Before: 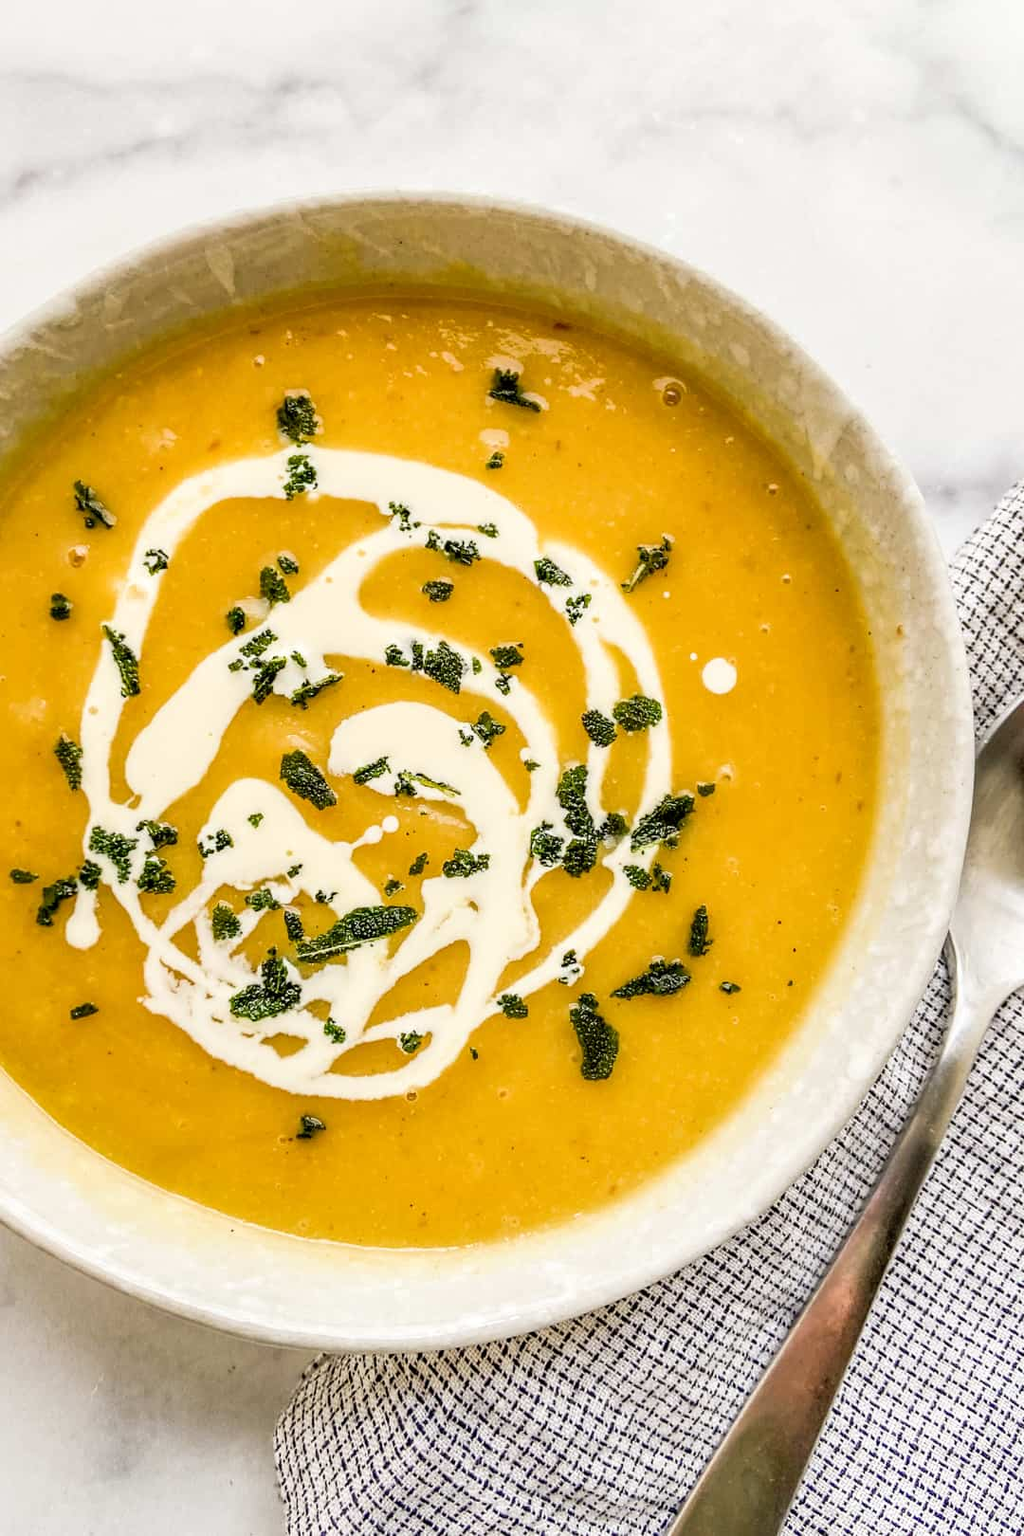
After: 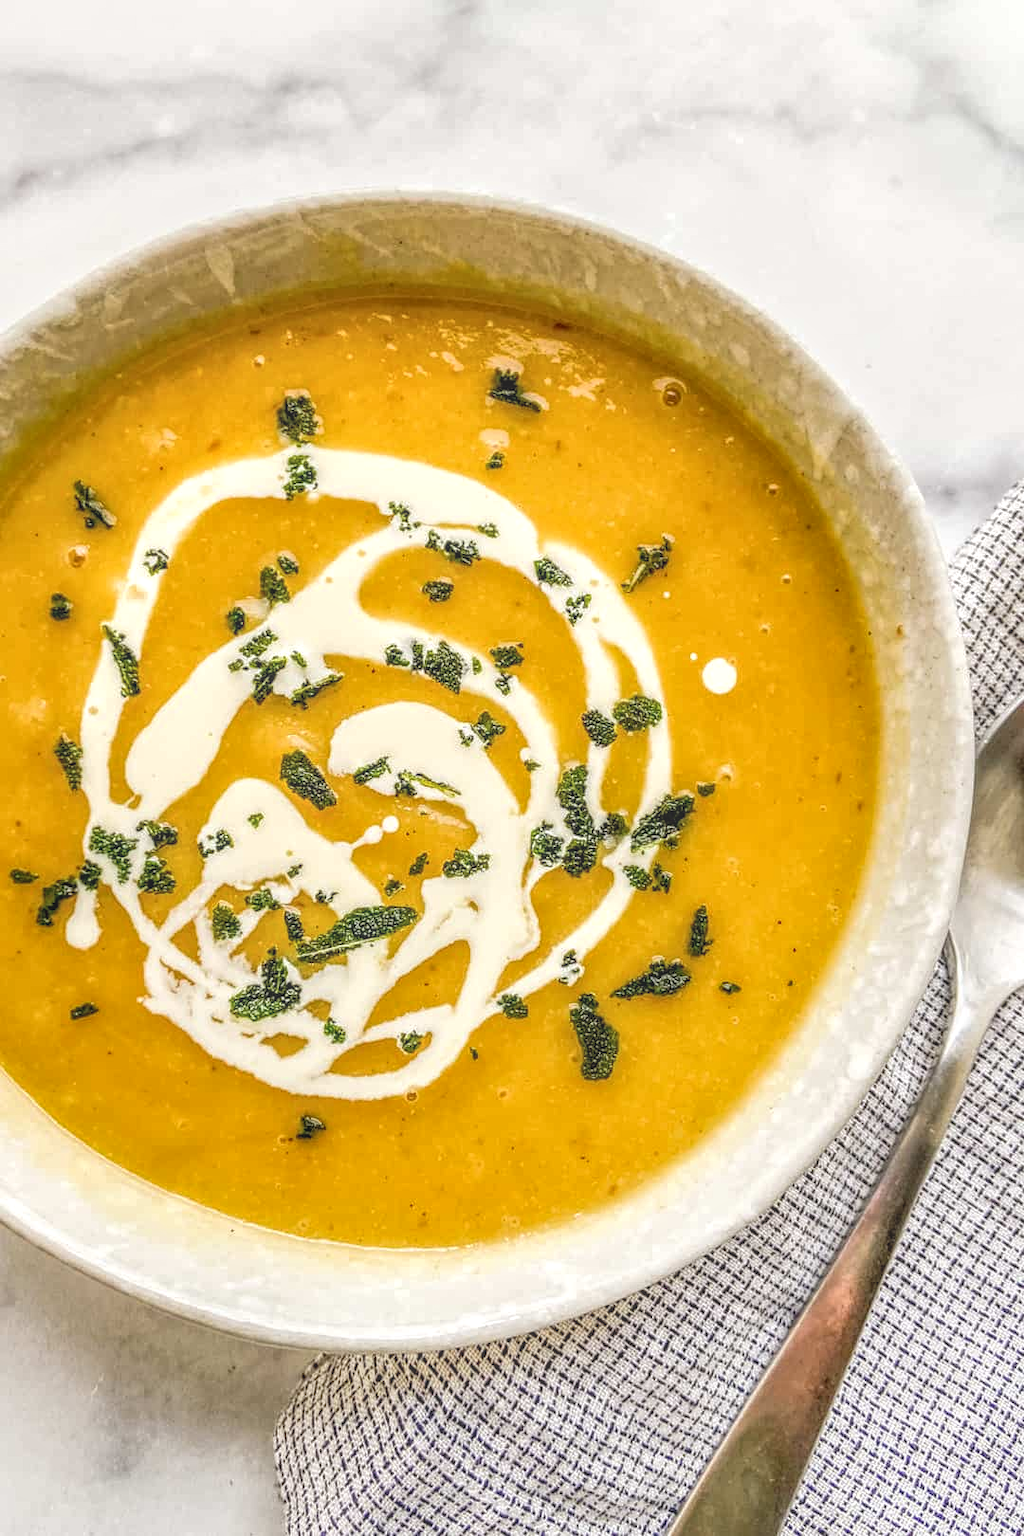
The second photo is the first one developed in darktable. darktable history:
local contrast: highlights 67%, shadows 35%, detail 167%, midtone range 0.2
